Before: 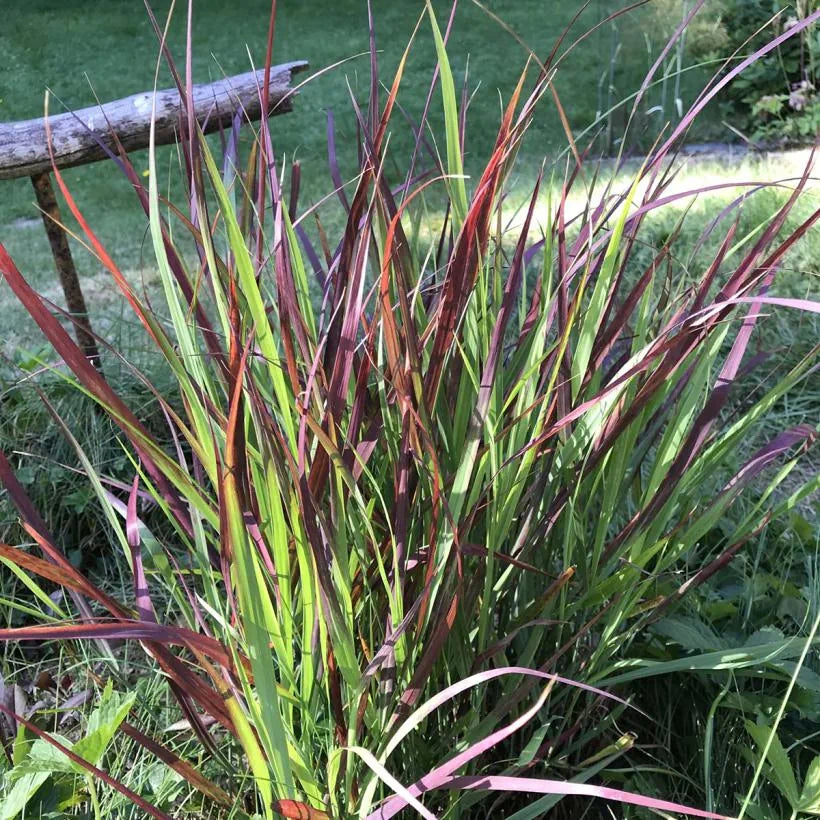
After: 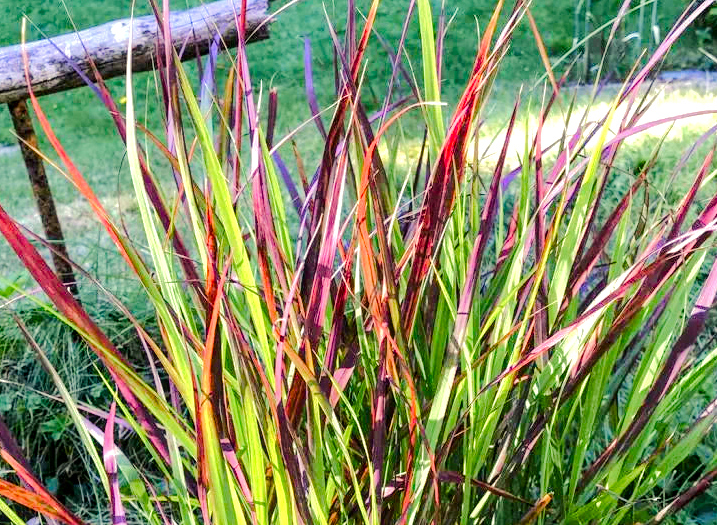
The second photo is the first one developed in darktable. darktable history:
crop: left 2.907%, top 8.977%, right 9.609%, bottom 26.905%
local contrast: on, module defaults
contrast brightness saturation: contrast 0.038, saturation 0.16
base curve: curves: ch0 [(0, 0) (0.235, 0.266) (0.503, 0.496) (0.786, 0.72) (1, 1)]
exposure: exposure 0.497 EV, compensate highlight preservation false
tone curve: curves: ch0 [(0, 0) (0.003, 0.019) (0.011, 0.02) (0.025, 0.019) (0.044, 0.027) (0.069, 0.038) (0.1, 0.056) (0.136, 0.089) (0.177, 0.137) (0.224, 0.187) (0.277, 0.259) (0.335, 0.343) (0.399, 0.437) (0.468, 0.532) (0.543, 0.613) (0.623, 0.685) (0.709, 0.752) (0.801, 0.822) (0.898, 0.9) (1, 1)], color space Lab, linked channels, preserve colors none
color balance rgb: highlights gain › chroma 3.079%, highlights gain › hue 77.64°, global offset › luminance -0.468%, perceptual saturation grading › global saturation 20%, perceptual saturation grading › highlights -25.795%, perceptual saturation grading › shadows 50.12%, global vibrance 11.962%
